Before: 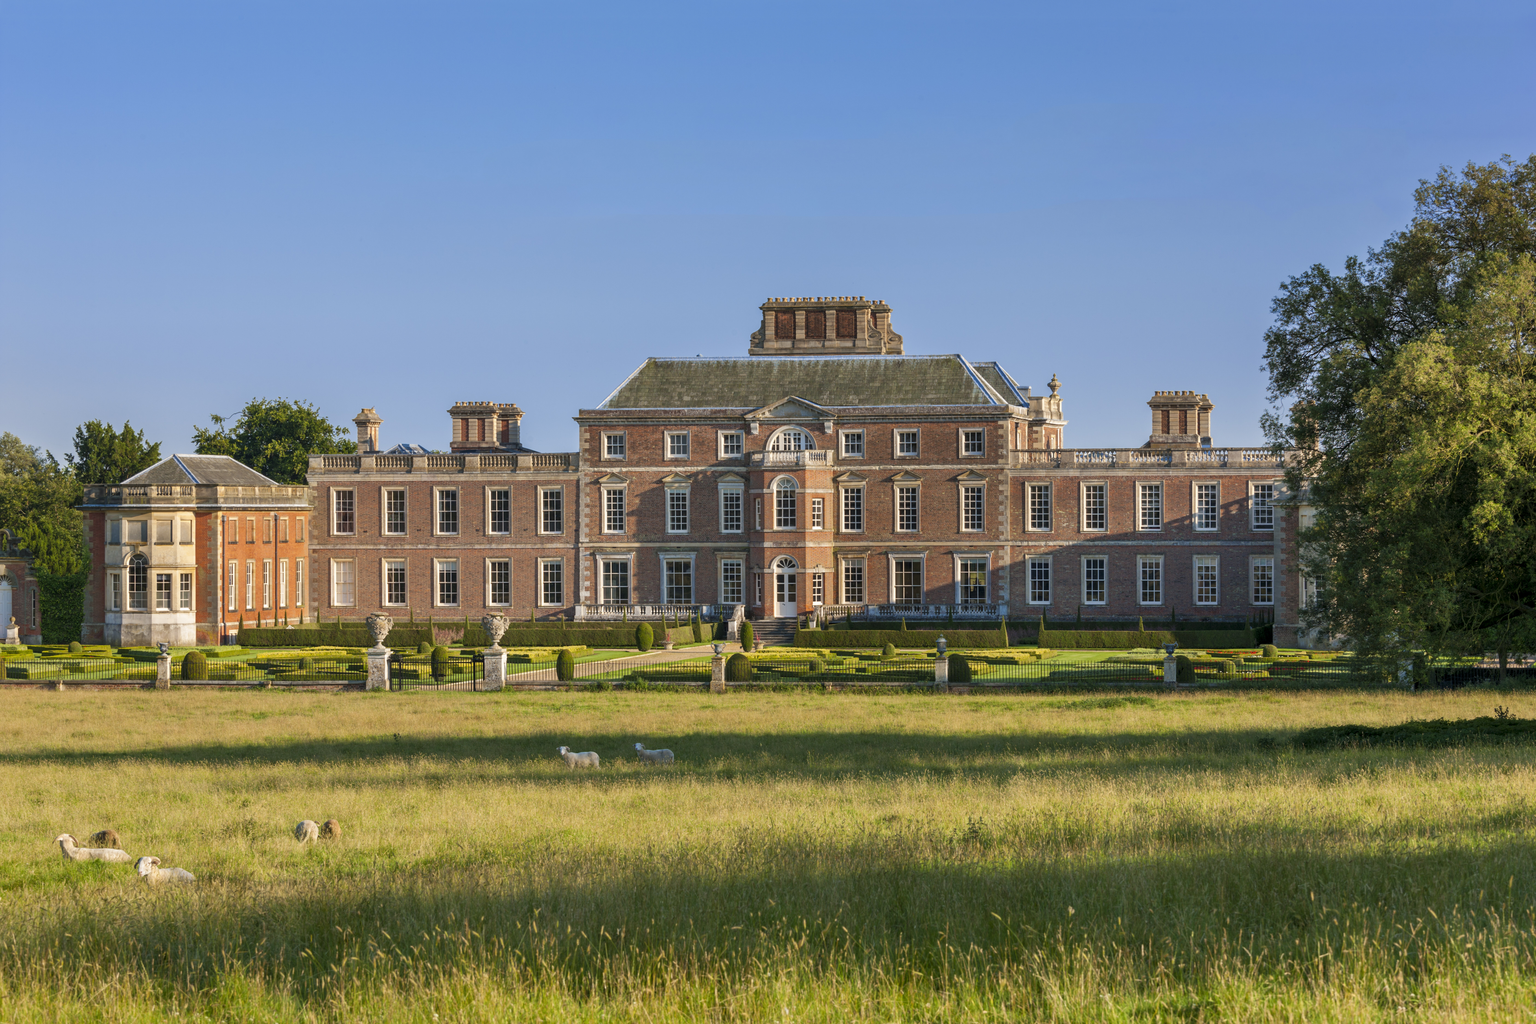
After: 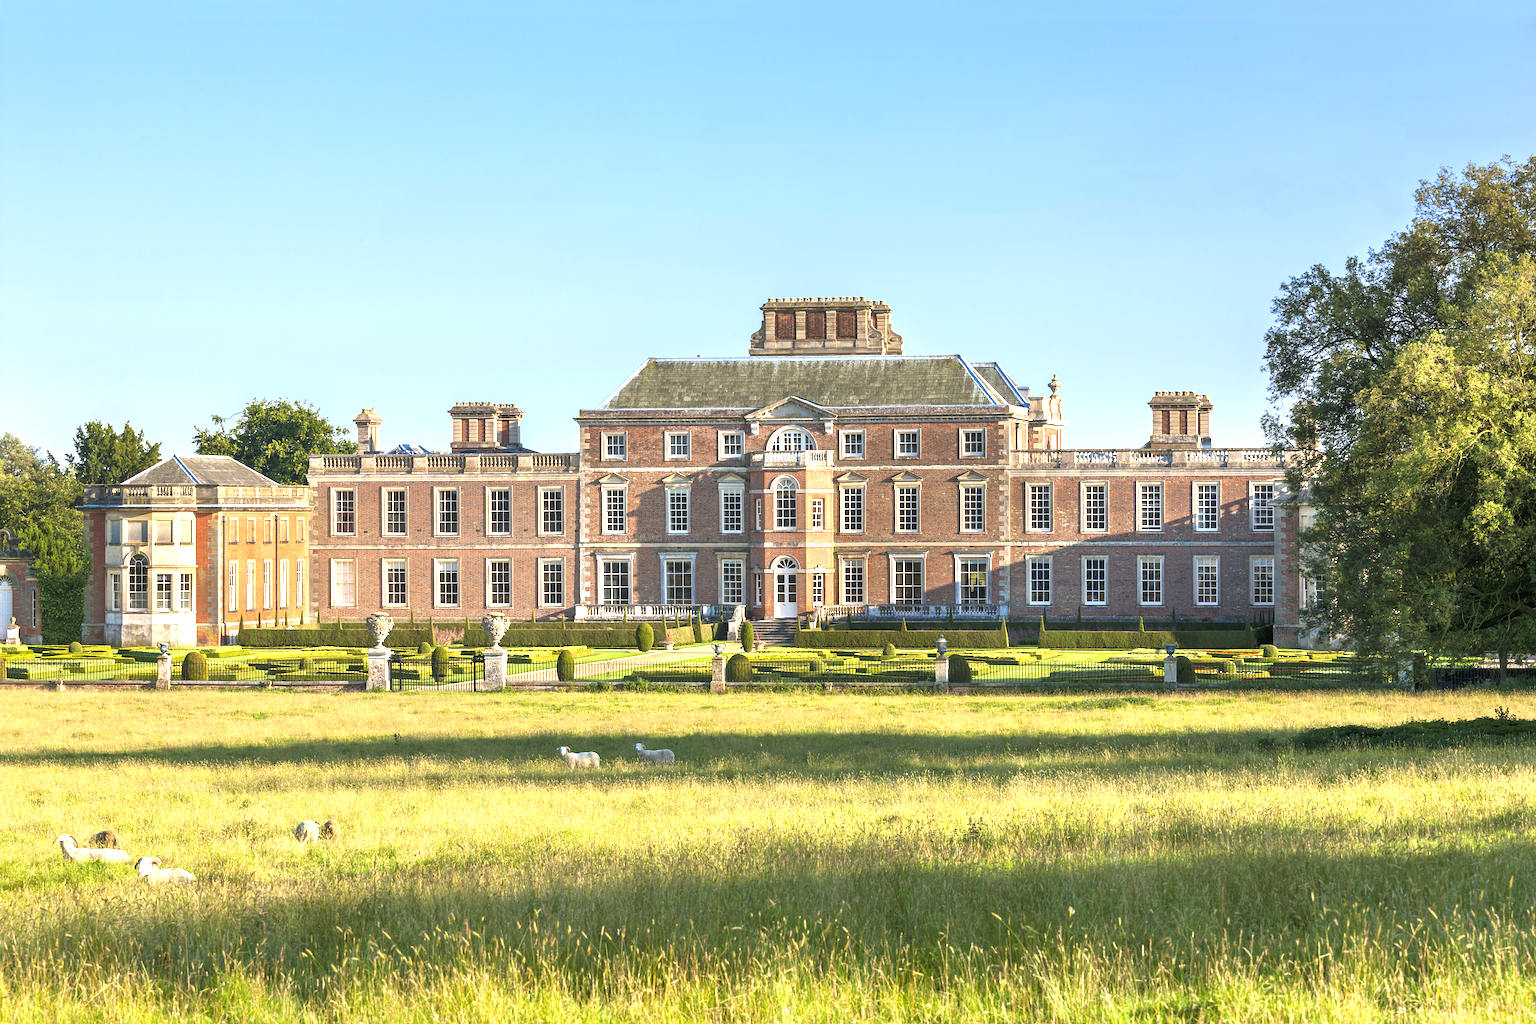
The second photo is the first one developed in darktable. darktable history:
exposure: black level correction -0.002, exposure 0.546 EV, compensate exposure bias true, compensate highlight preservation false
tone equalizer: -8 EV -0.788 EV, -7 EV -0.685 EV, -6 EV -0.573 EV, -5 EV -0.363 EV, -3 EV 0.38 EV, -2 EV 0.6 EV, -1 EV 0.684 EV, +0 EV 0.726 EV, smoothing diameter 24.77%, edges refinement/feathering 10.09, preserve details guided filter
sharpen: radius 2.484, amount 0.326
